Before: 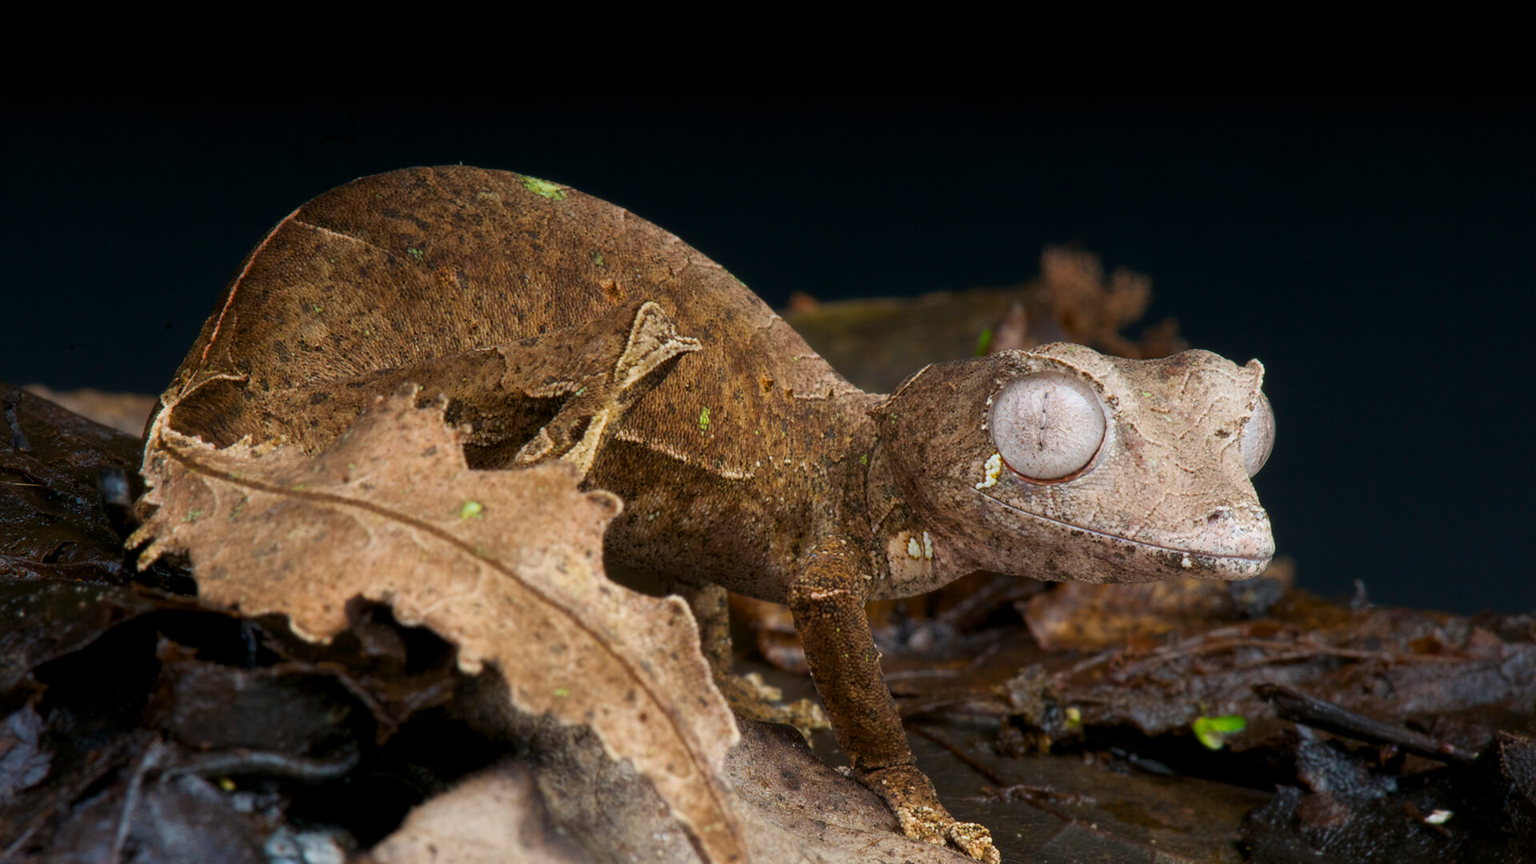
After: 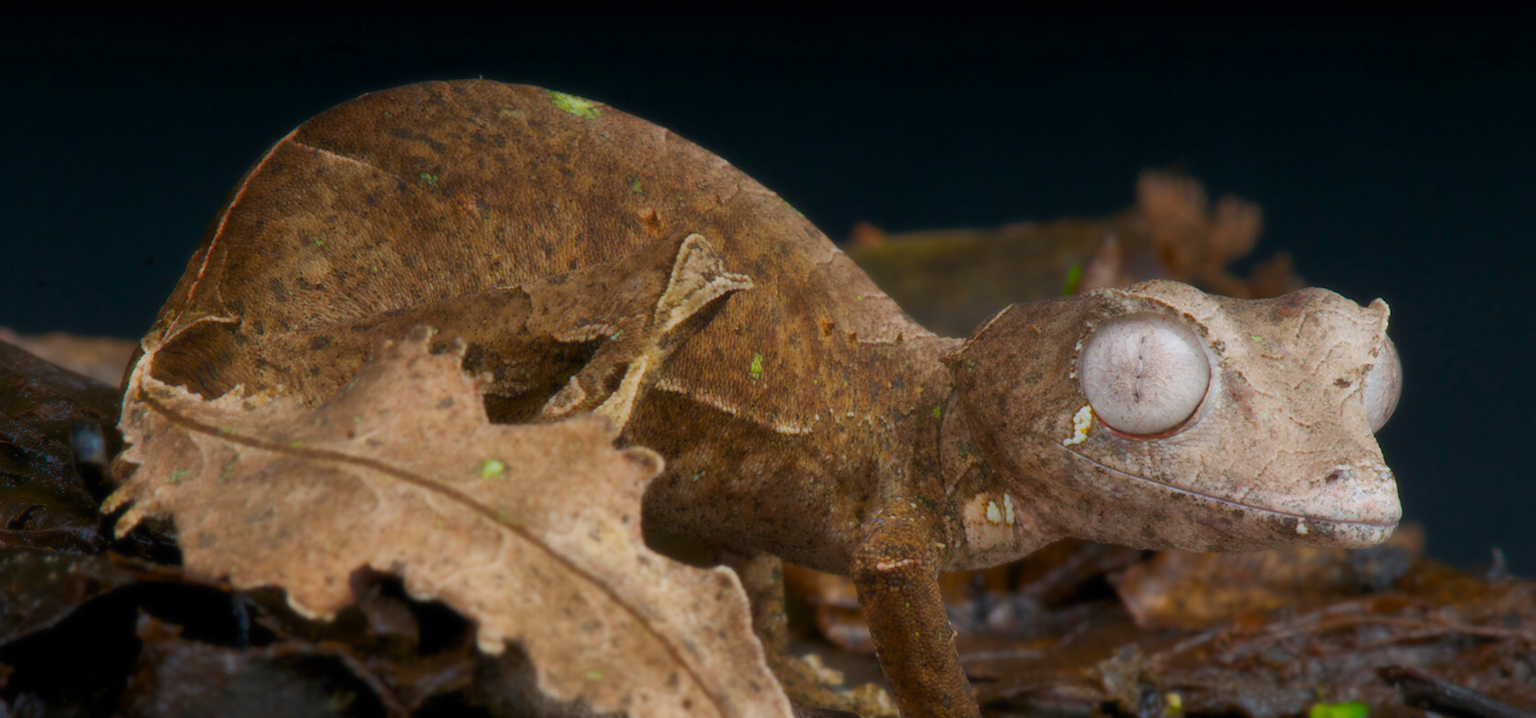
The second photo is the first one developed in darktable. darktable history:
exposure: exposure 0.203 EV, compensate highlight preservation false
tone equalizer: -8 EV 0.264 EV, -7 EV 0.407 EV, -6 EV 0.388 EV, -5 EV 0.231 EV, -3 EV -0.268 EV, -2 EV -0.447 EV, -1 EV -0.43 EV, +0 EV -0.253 EV, mask exposure compensation -0.507 EV
crop and rotate: left 2.357%, top 11.04%, right 9.258%, bottom 15.353%
contrast equalizer: octaves 7, y [[0.5, 0.5, 0.5, 0.539, 0.64, 0.611], [0.5 ×6], [0.5 ×6], [0 ×6], [0 ×6]], mix -0.993
